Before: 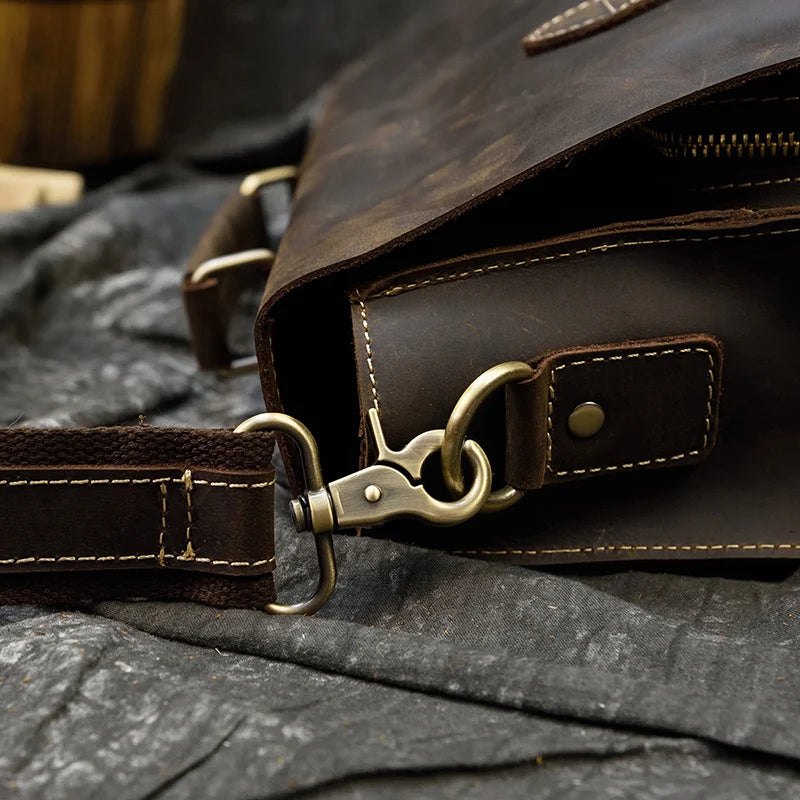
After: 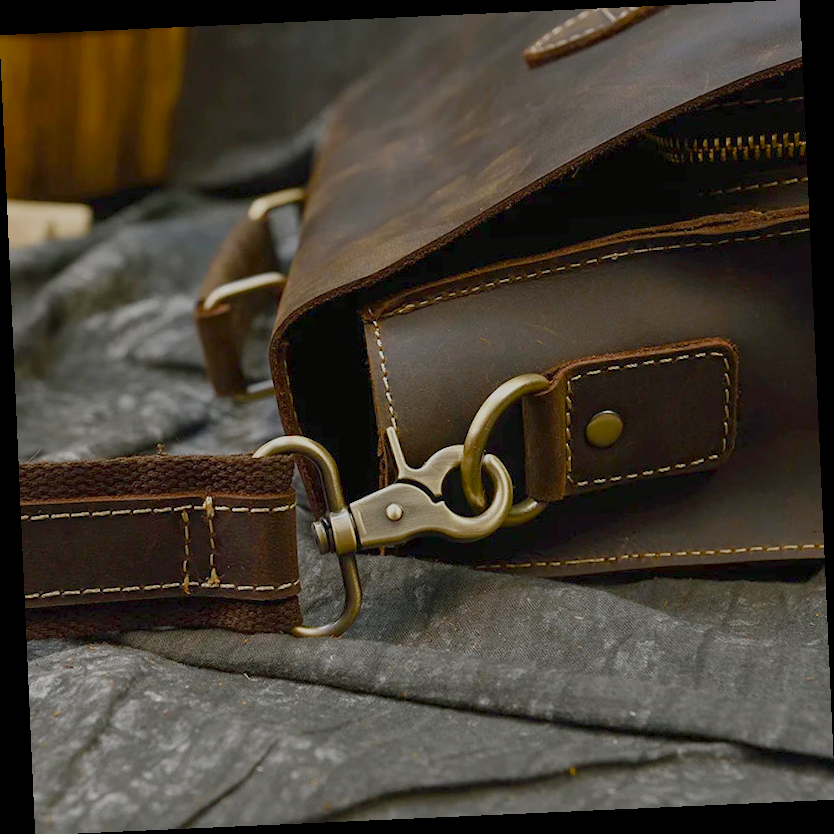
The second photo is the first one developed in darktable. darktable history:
color balance rgb: shadows lift › chroma 1%, shadows lift › hue 113°, highlights gain › chroma 0.2%, highlights gain › hue 333°, perceptual saturation grading › global saturation 20%, perceptual saturation grading › highlights -50%, perceptual saturation grading › shadows 25%, contrast -30%
rotate and perspective: rotation -2.56°, automatic cropping off
tone equalizer: on, module defaults
